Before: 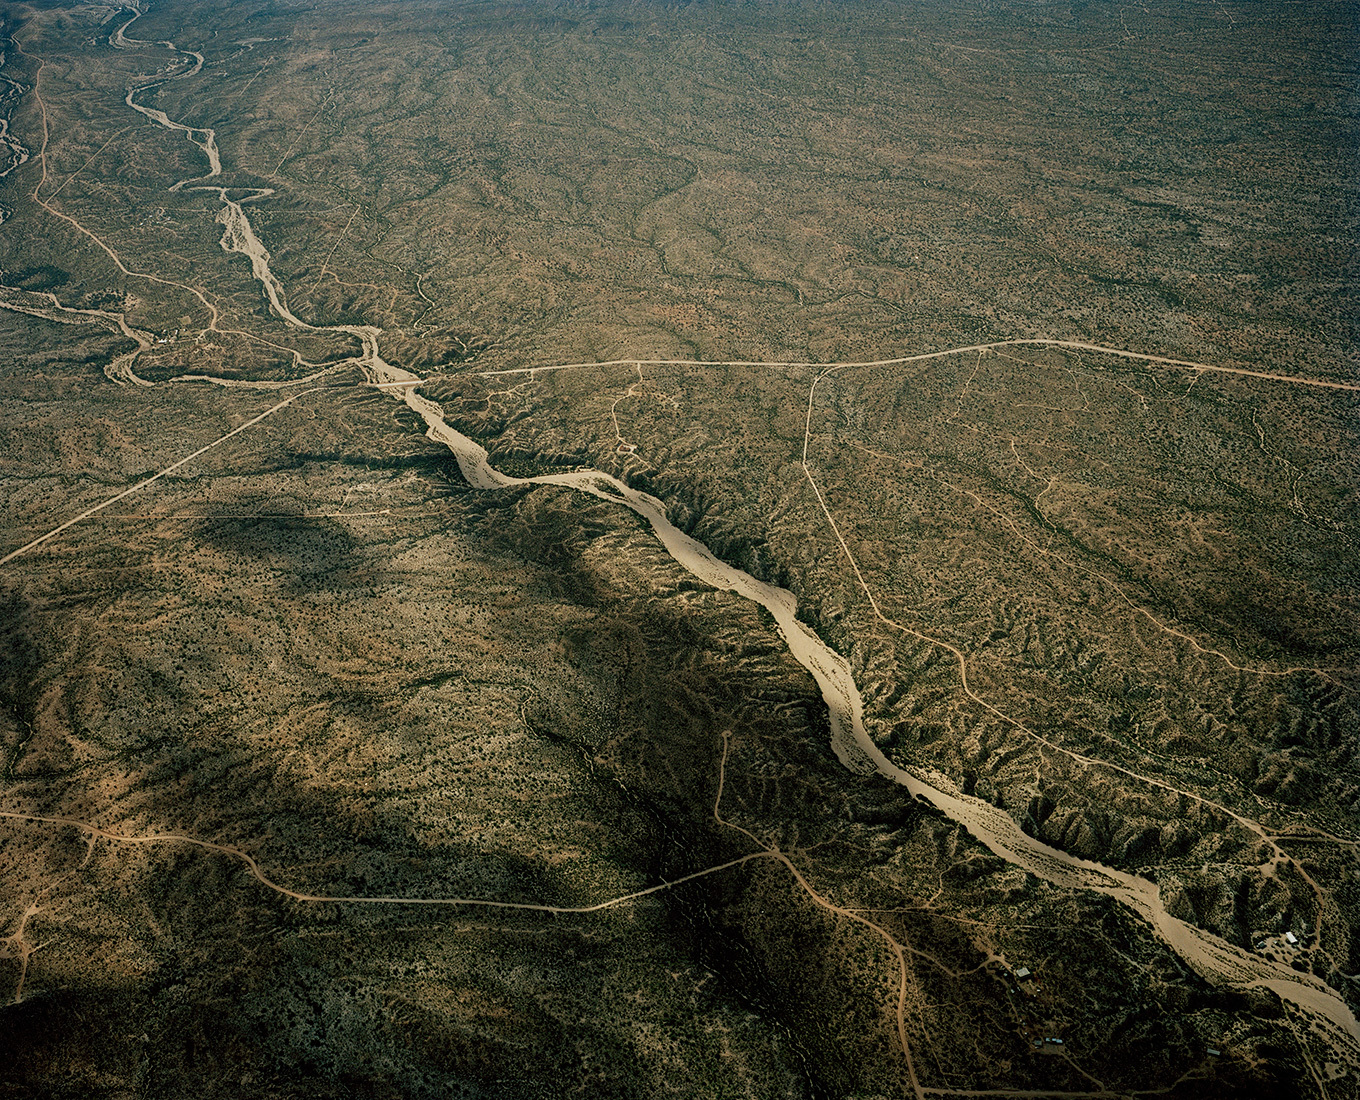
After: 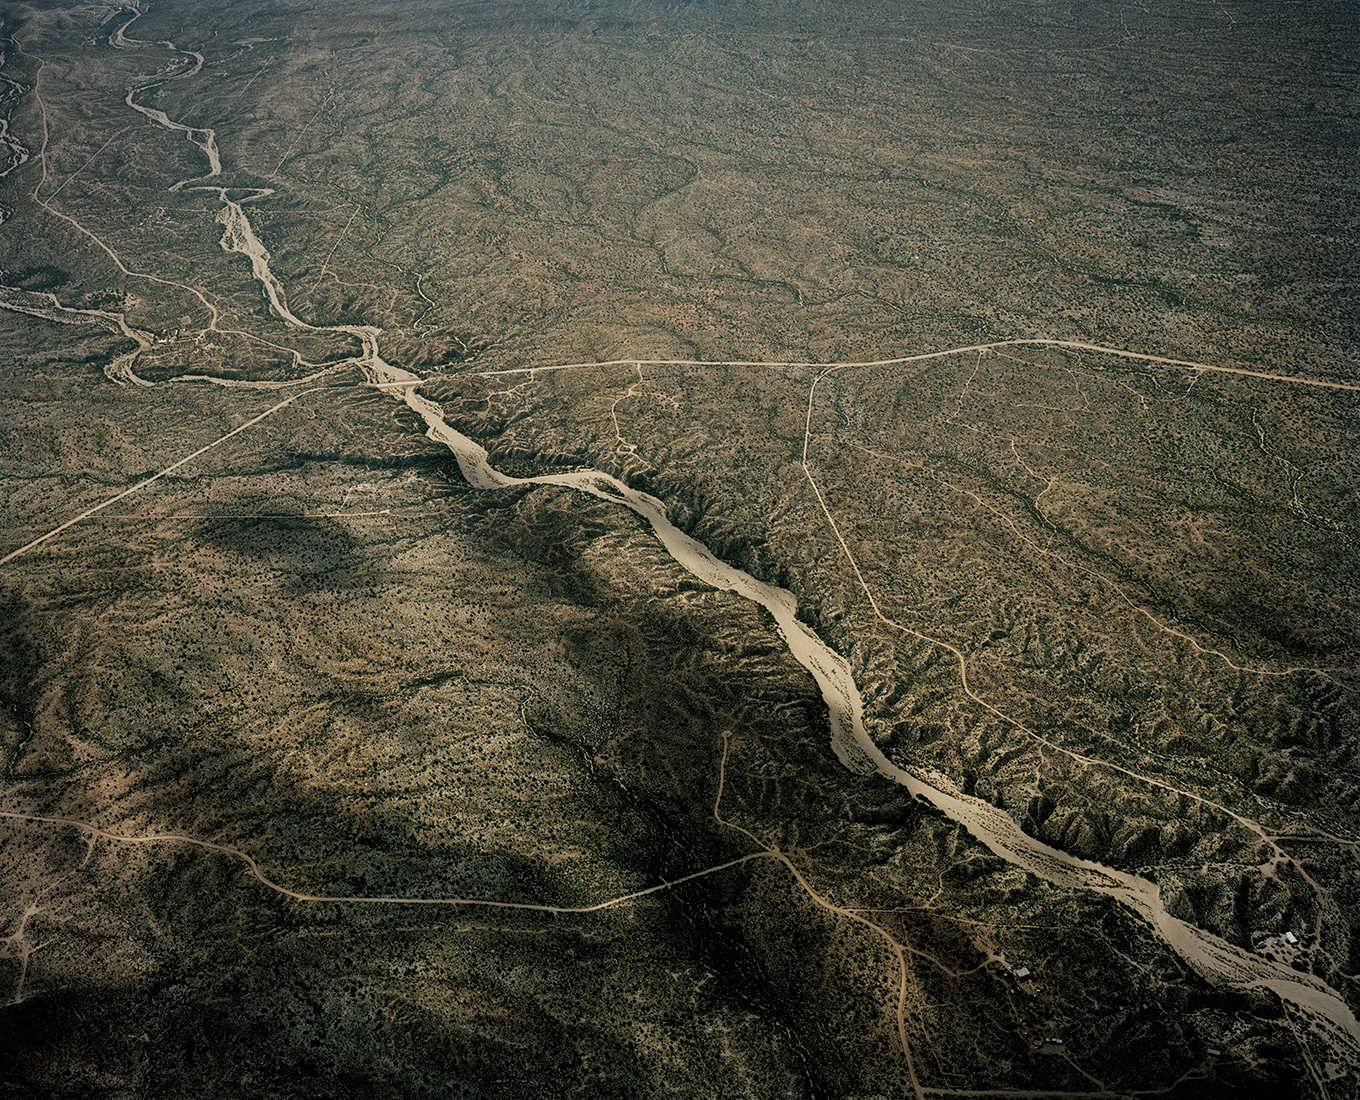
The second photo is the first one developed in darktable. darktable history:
exposure: compensate highlight preservation false
color correction: saturation 0.8
vignetting: fall-off start 91%, fall-off radius 39.39%, brightness -0.182, saturation -0.3, width/height ratio 1.219, shape 1.3, dithering 8-bit output, unbound false
local contrast: mode bilateral grid, contrast 10, coarseness 25, detail 110%, midtone range 0.2
